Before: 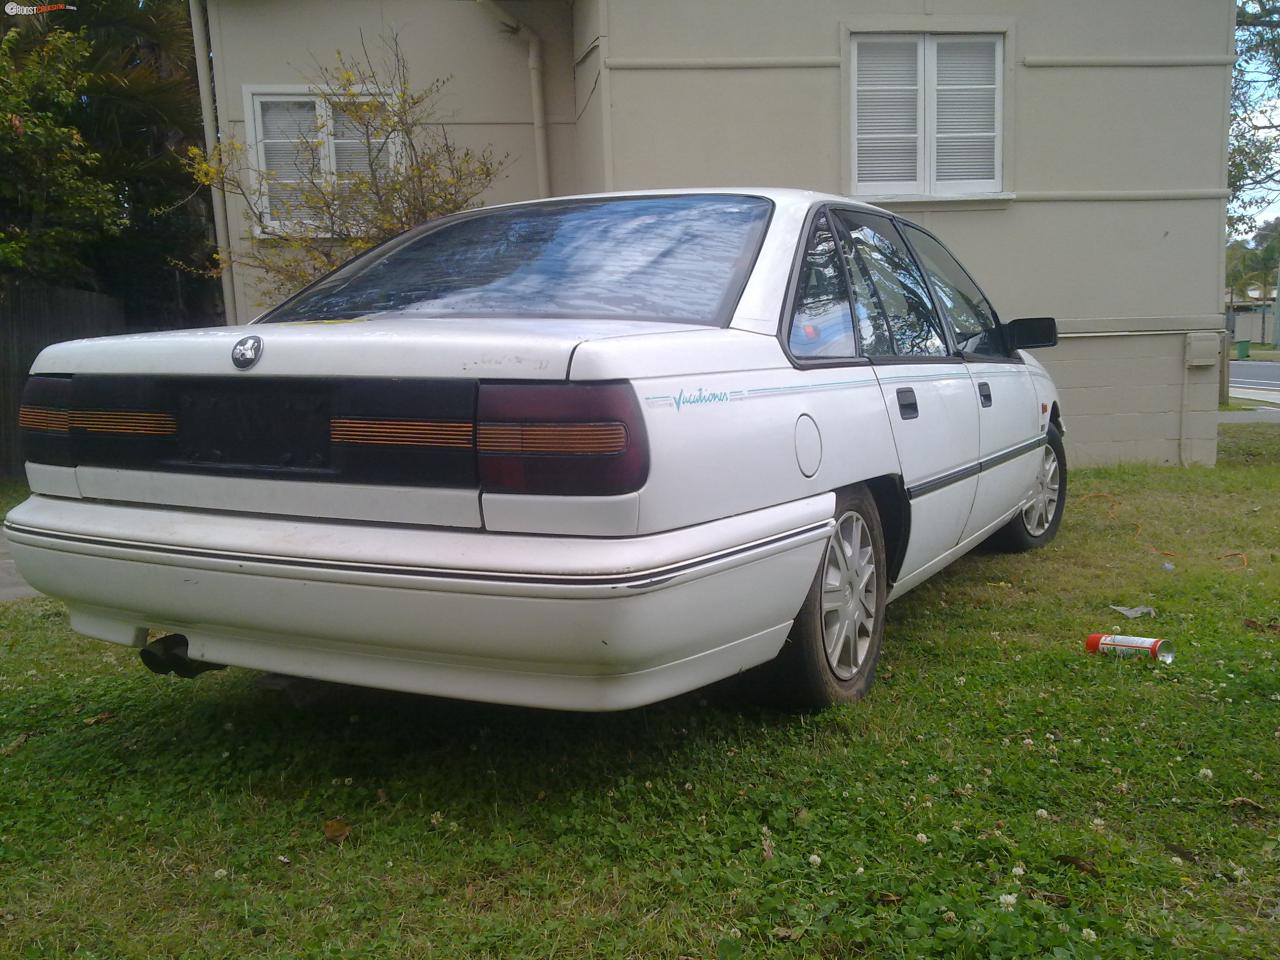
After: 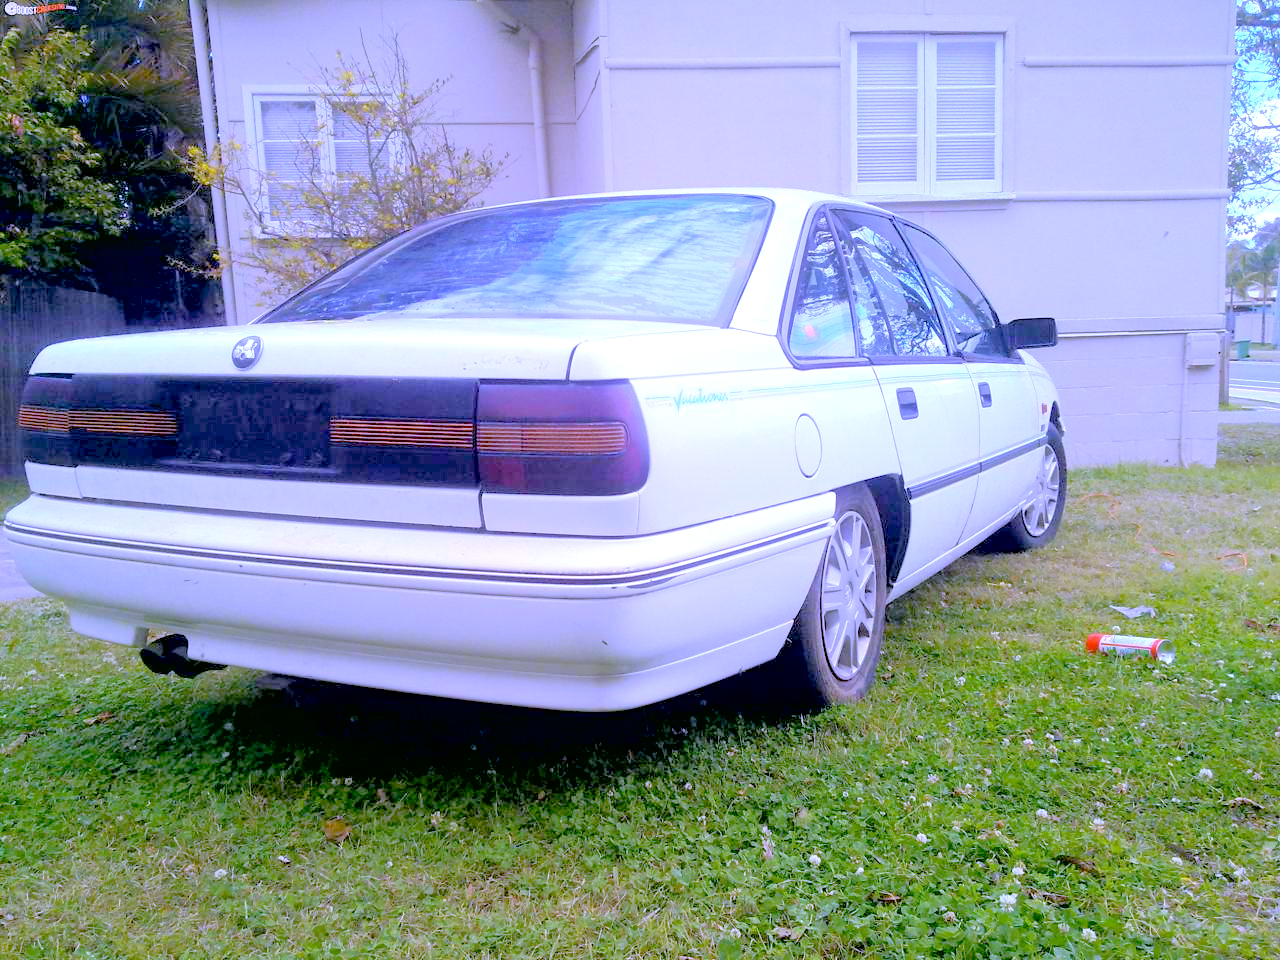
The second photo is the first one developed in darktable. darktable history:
white balance: red 0.98, blue 1.61
exposure: black level correction 0.012, exposure 0.7 EV, compensate exposure bias true, compensate highlight preservation false
rgb curve: curves: ch0 [(0, 0) (0.053, 0.068) (0.122, 0.128) (1, 1)]
contrast brightness saturation: contrast 0.1, brightness 0.3, saturation 0.14
